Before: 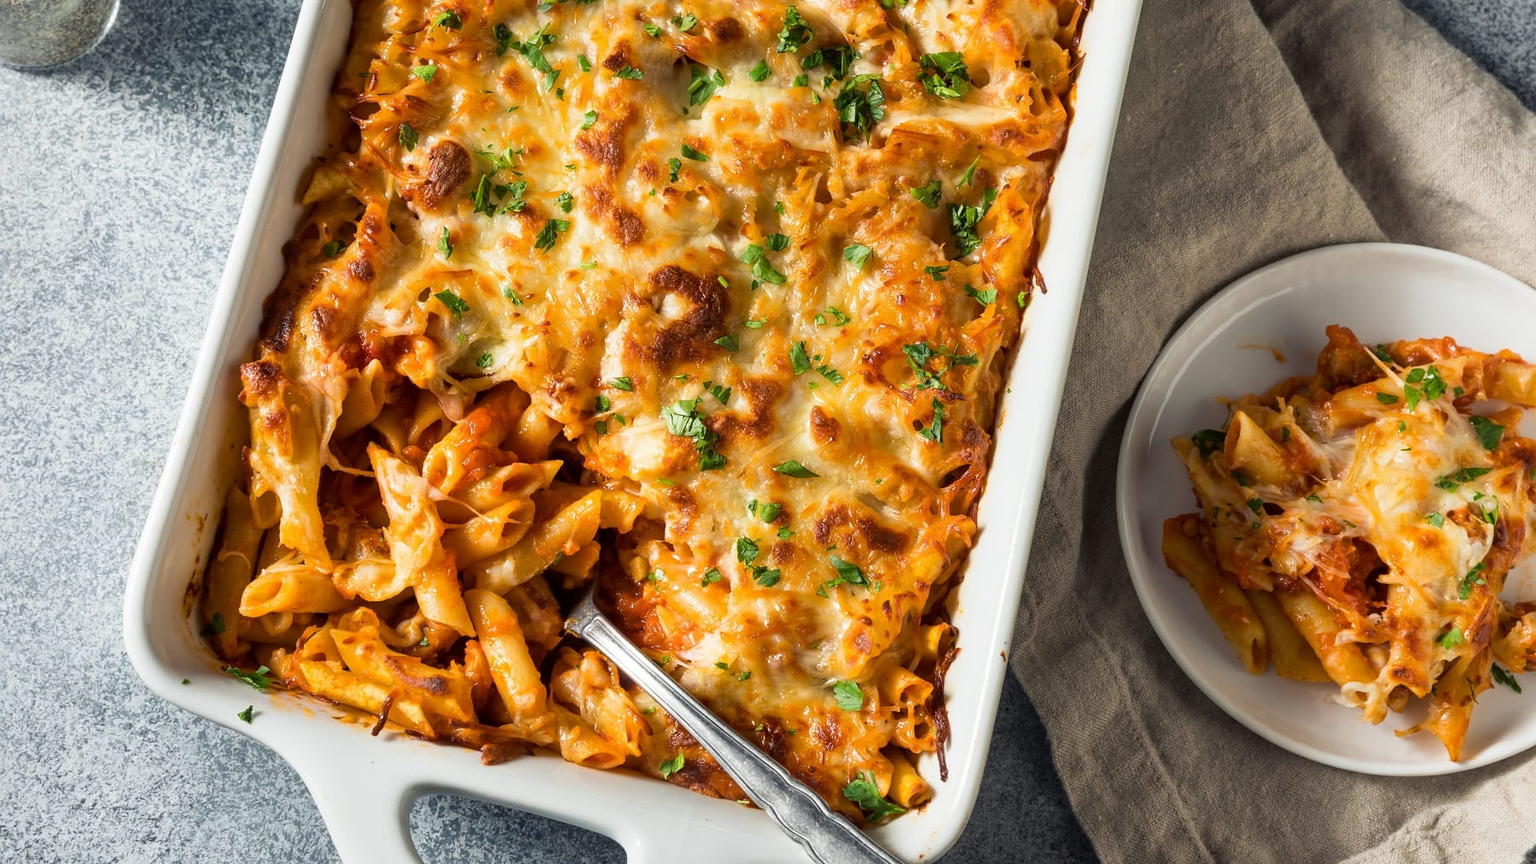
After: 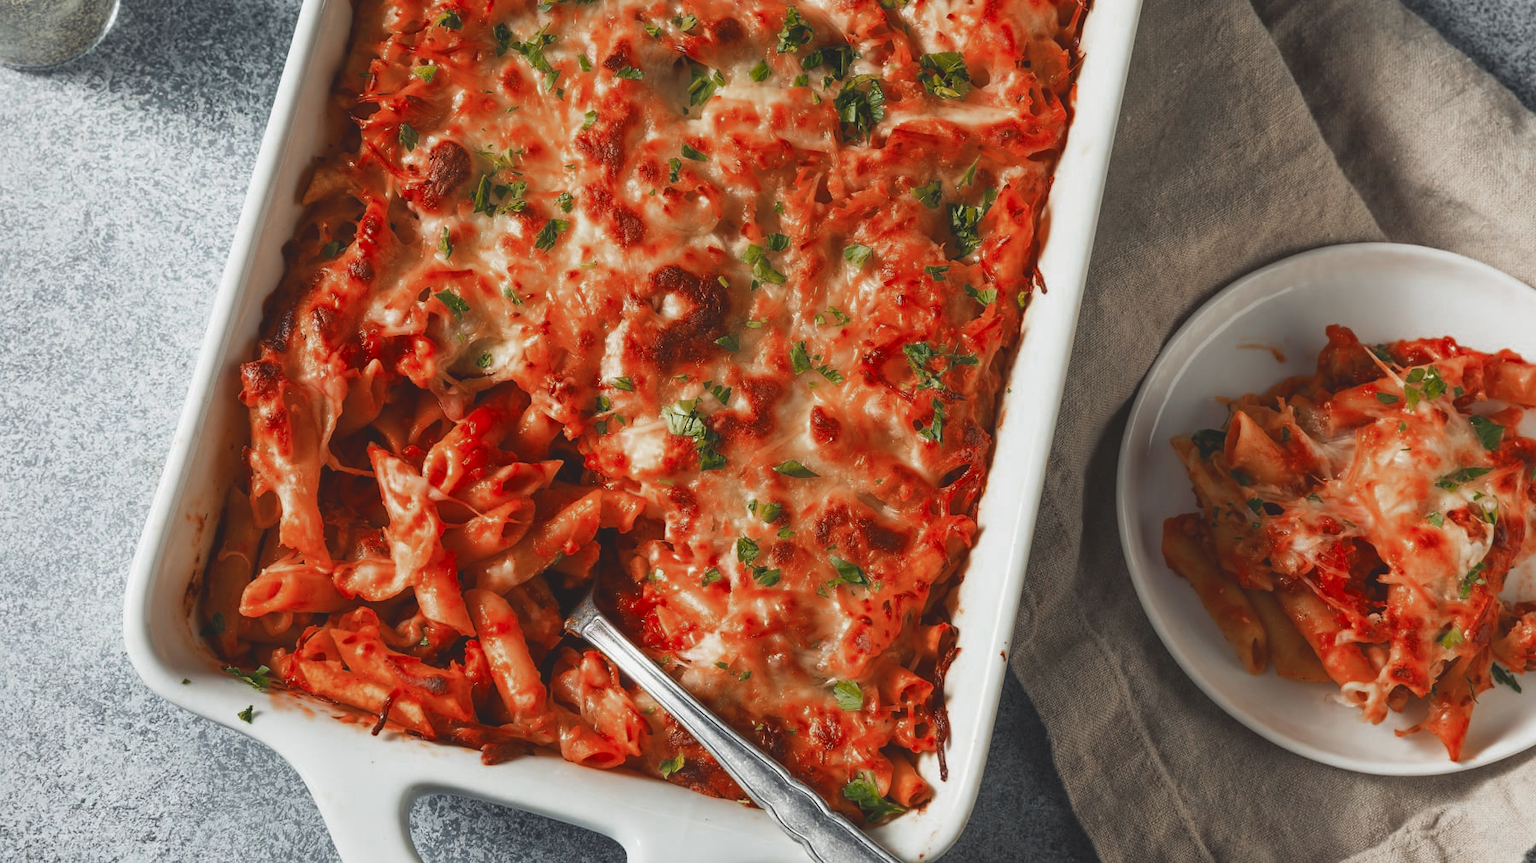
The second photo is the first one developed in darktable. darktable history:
exposure: black level correction -0.015, exposure -0.134 EV, compensate exposure bias true, compensate highlight preservation false
color zones: curves: ch0 [(0, 0.299) (0.25, 0.383) (0.456, 0.352) (0.736, 0.571)]; ch1 [(0, 0.63) (0.151, 0.568) (0.254, 0.416) (0.47, 0.558) (0.732, 0.37) (0.909, 0.492)]; ch2 [(0.004, 0.604) (0.158, 0.443) (0.257, 0.403) (0.761, 0.468)]
